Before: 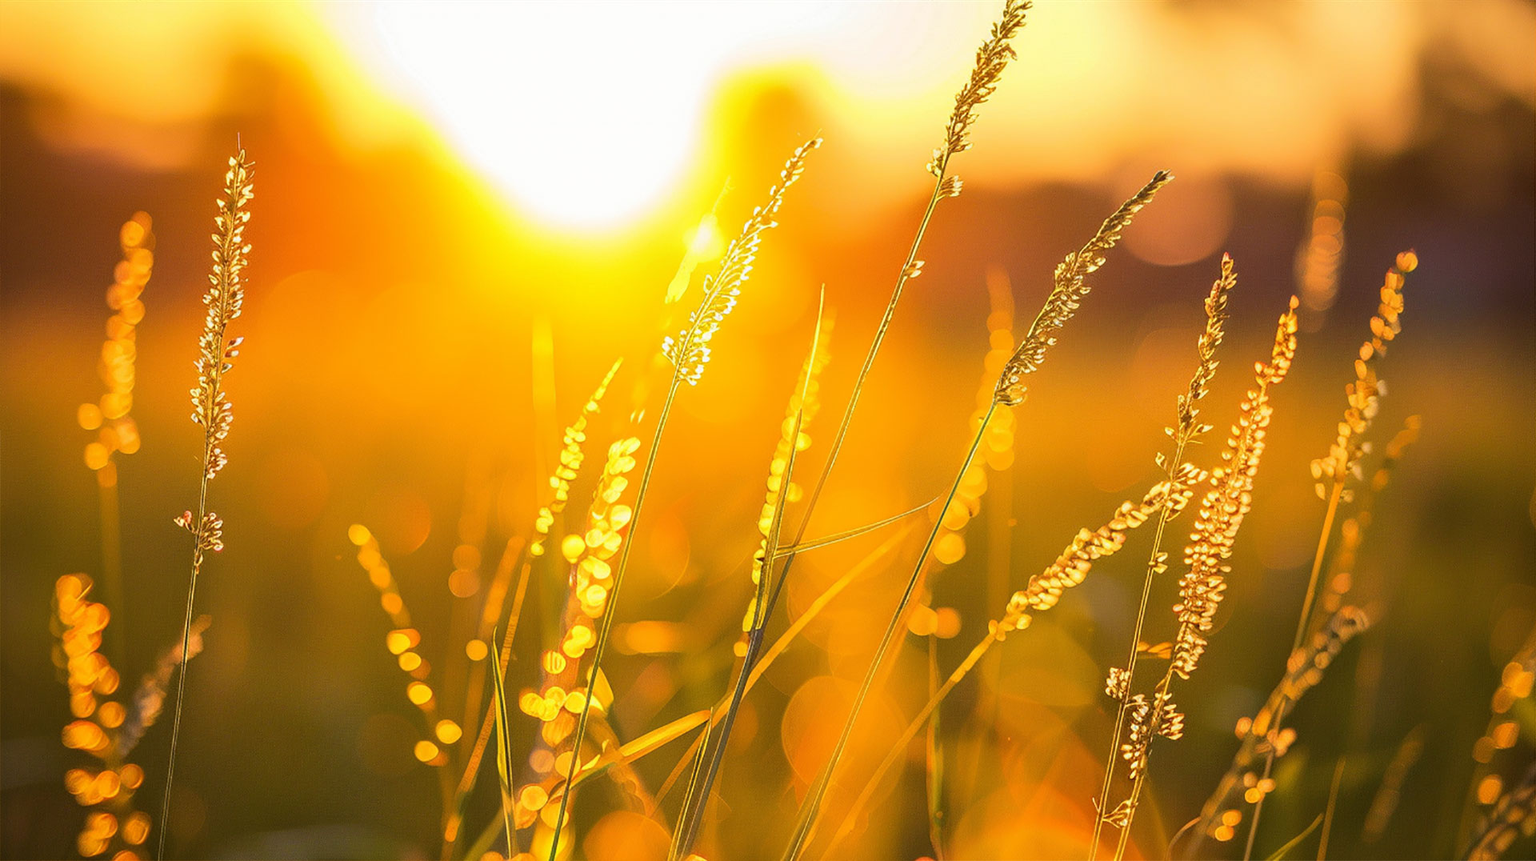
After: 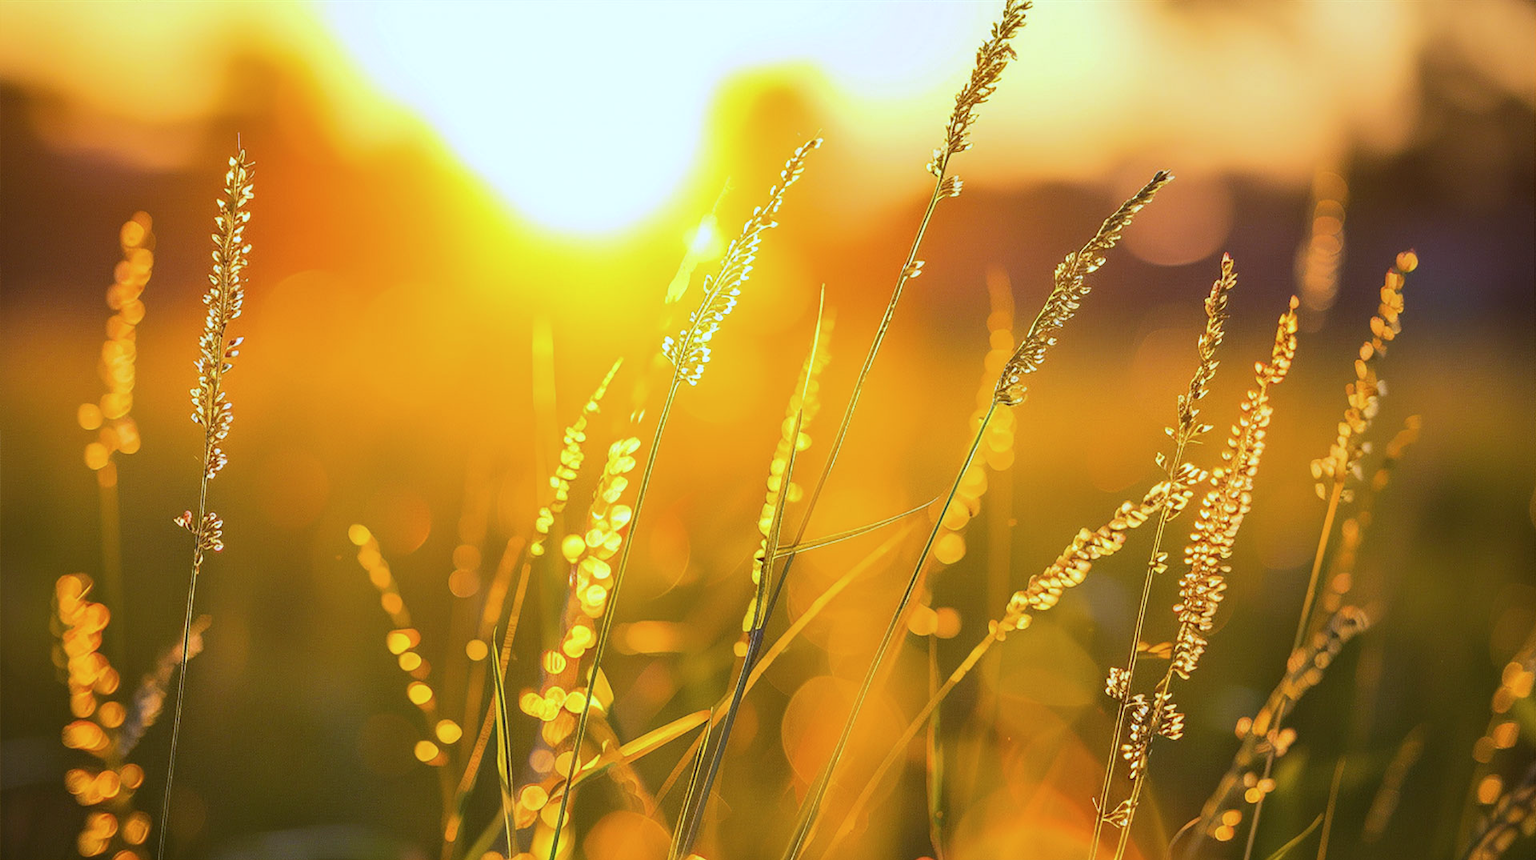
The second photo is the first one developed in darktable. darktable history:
white balance: red 0.926, green 1.003, blue 1.133
color correction: highlights a* -0.137, highlights b* -5.91, shadows a* -0.137, shadows b* -0.137
